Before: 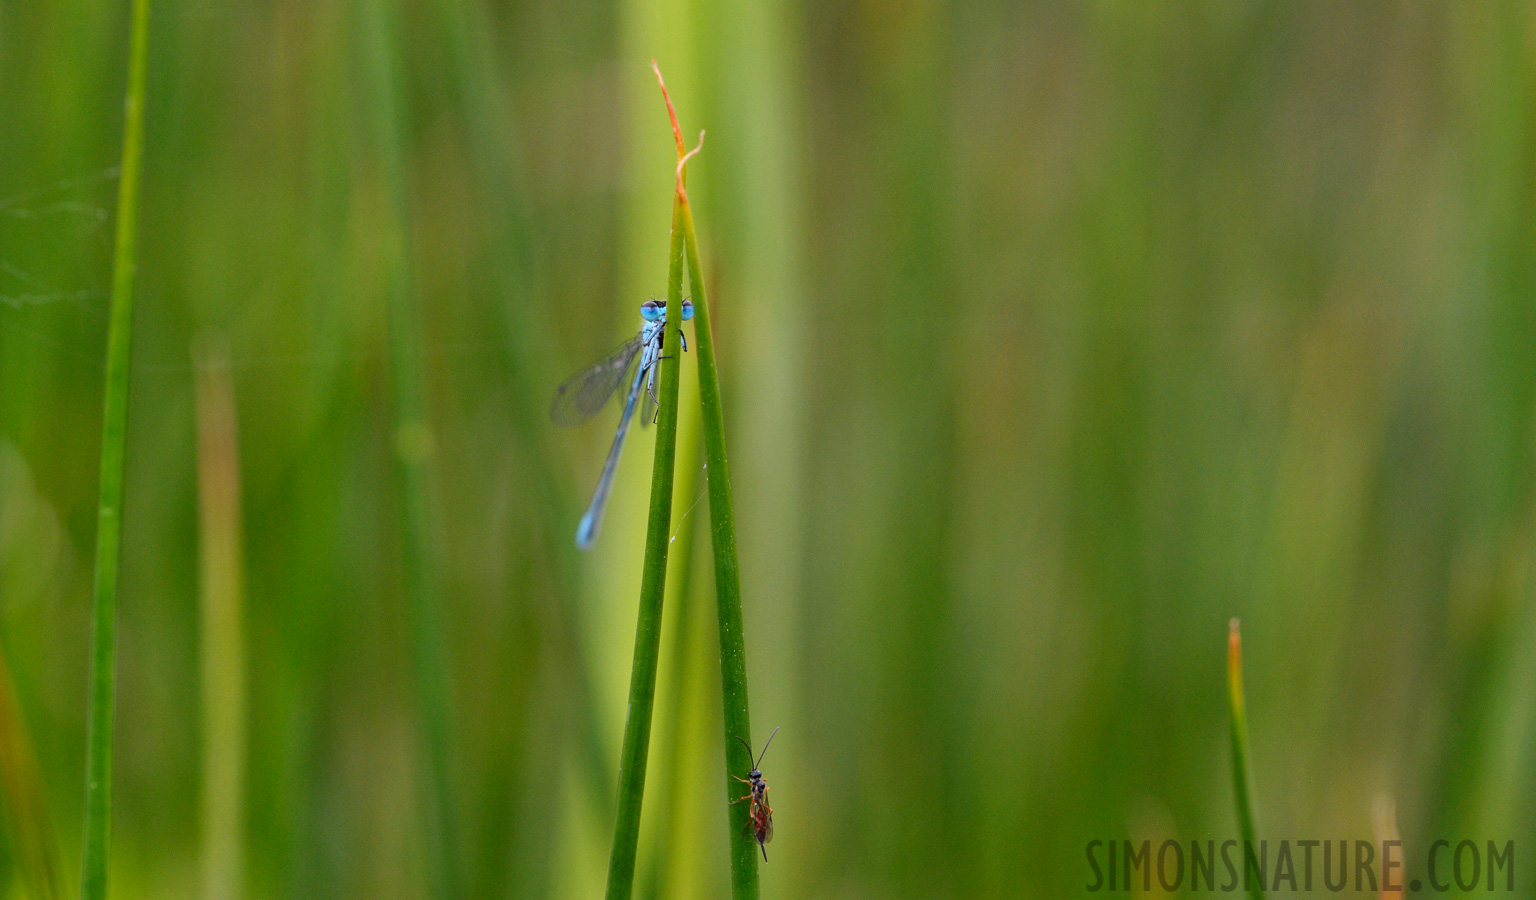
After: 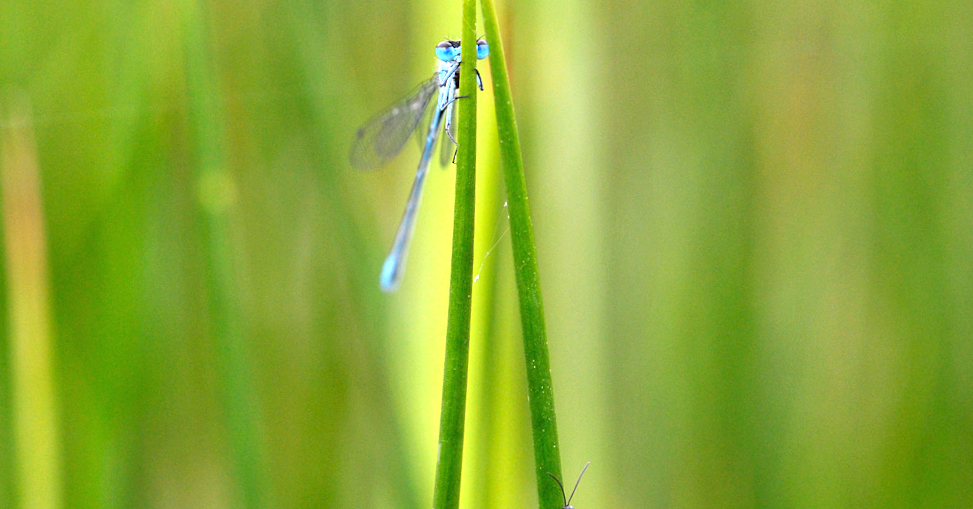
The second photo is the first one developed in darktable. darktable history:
exposure: black level correction 0, exposure 1.2 EV, compensate exposure bias true, compensate highlight preservation false
rotate and perspective: rotation -2.22°, lens shift (horizontal) -0.022, automatic cropping off
crop: left 13.312%, top 31.28%, right 24.627%, bottom 15.582%
